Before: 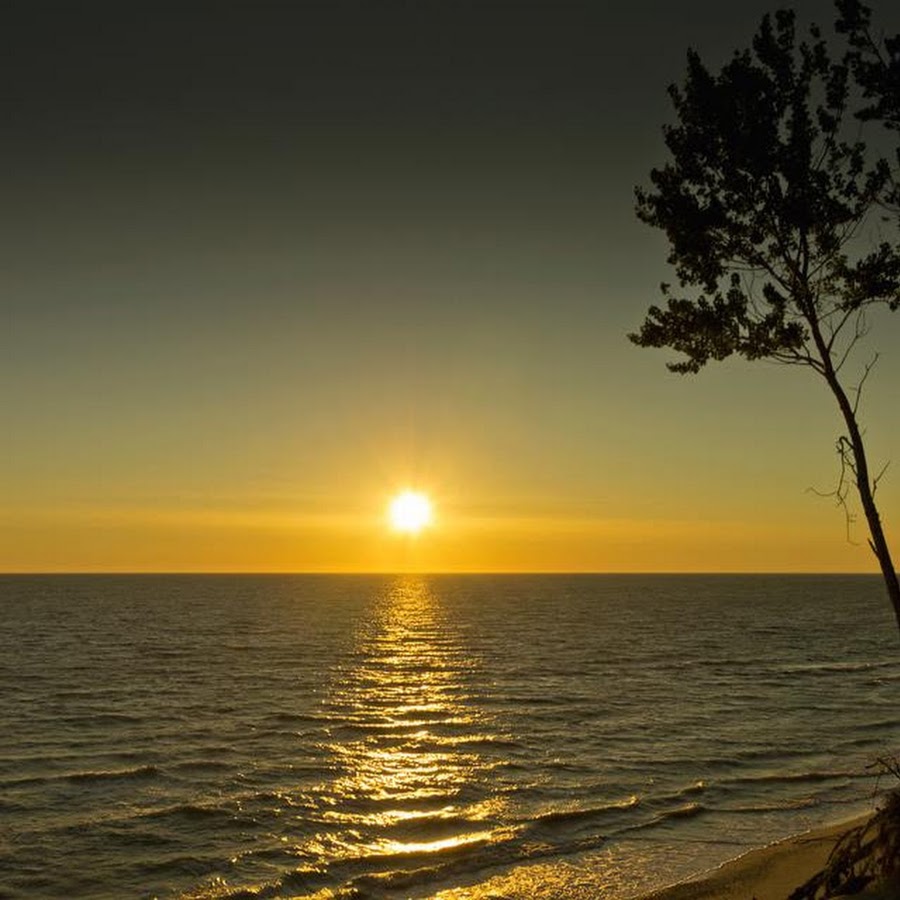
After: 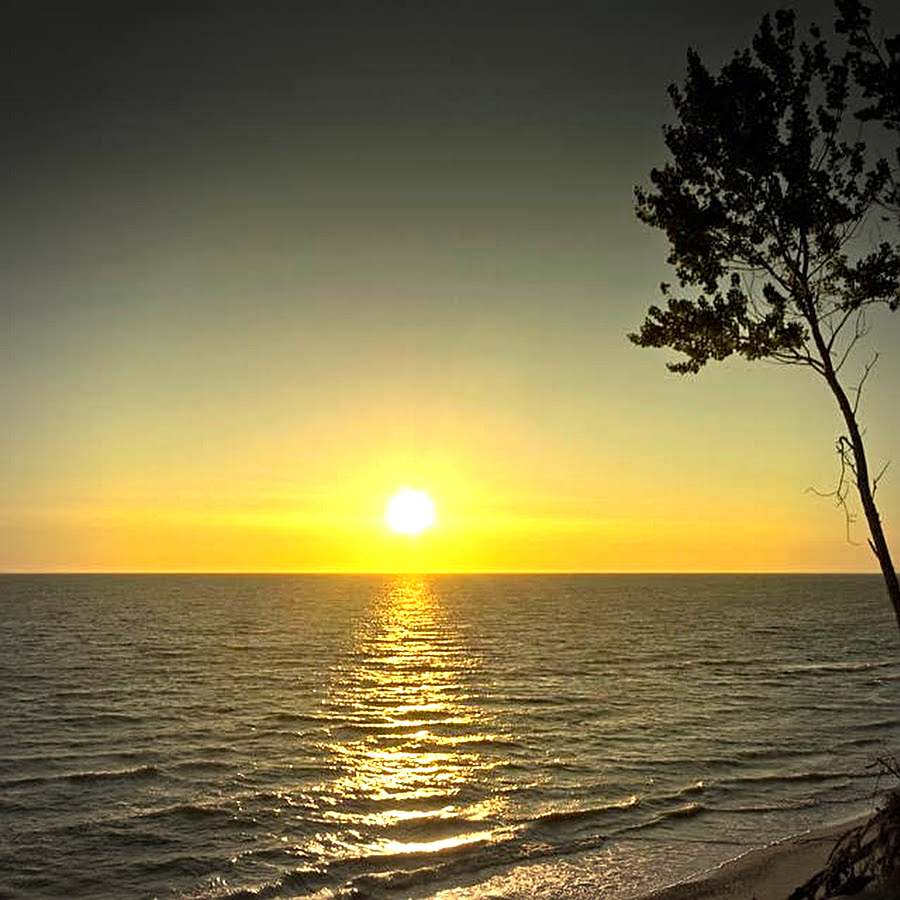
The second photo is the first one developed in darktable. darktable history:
vignetting: fall-off start 74.86%, width/height ratio 1.087
sharpen: on, module defaults
exposure: black level correction 0.001, exposure 1.116 EV, compensate highlight preservation false
